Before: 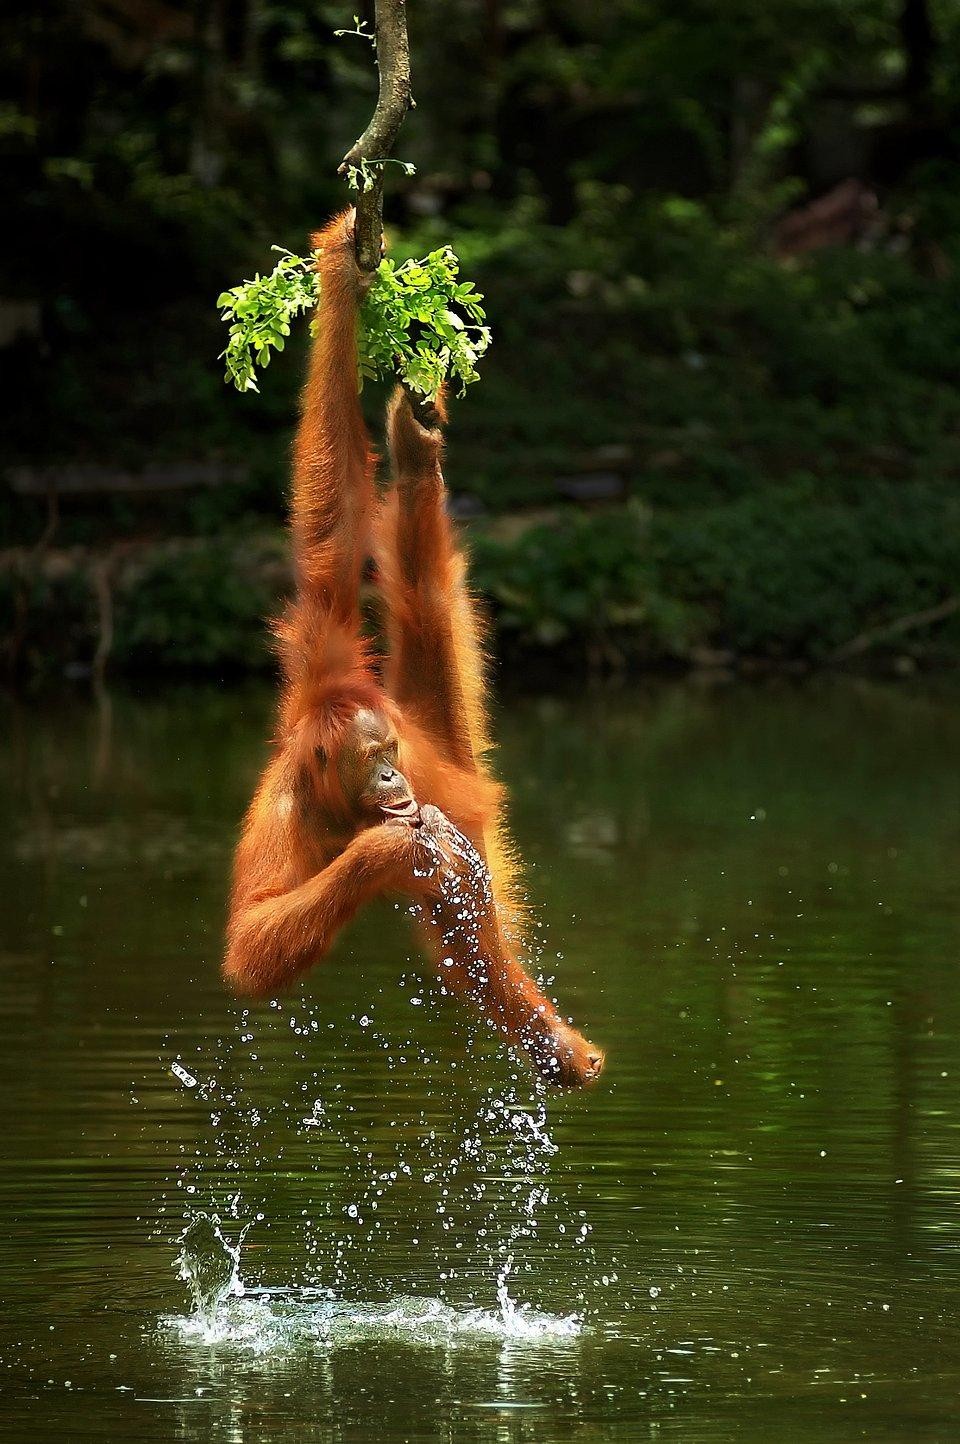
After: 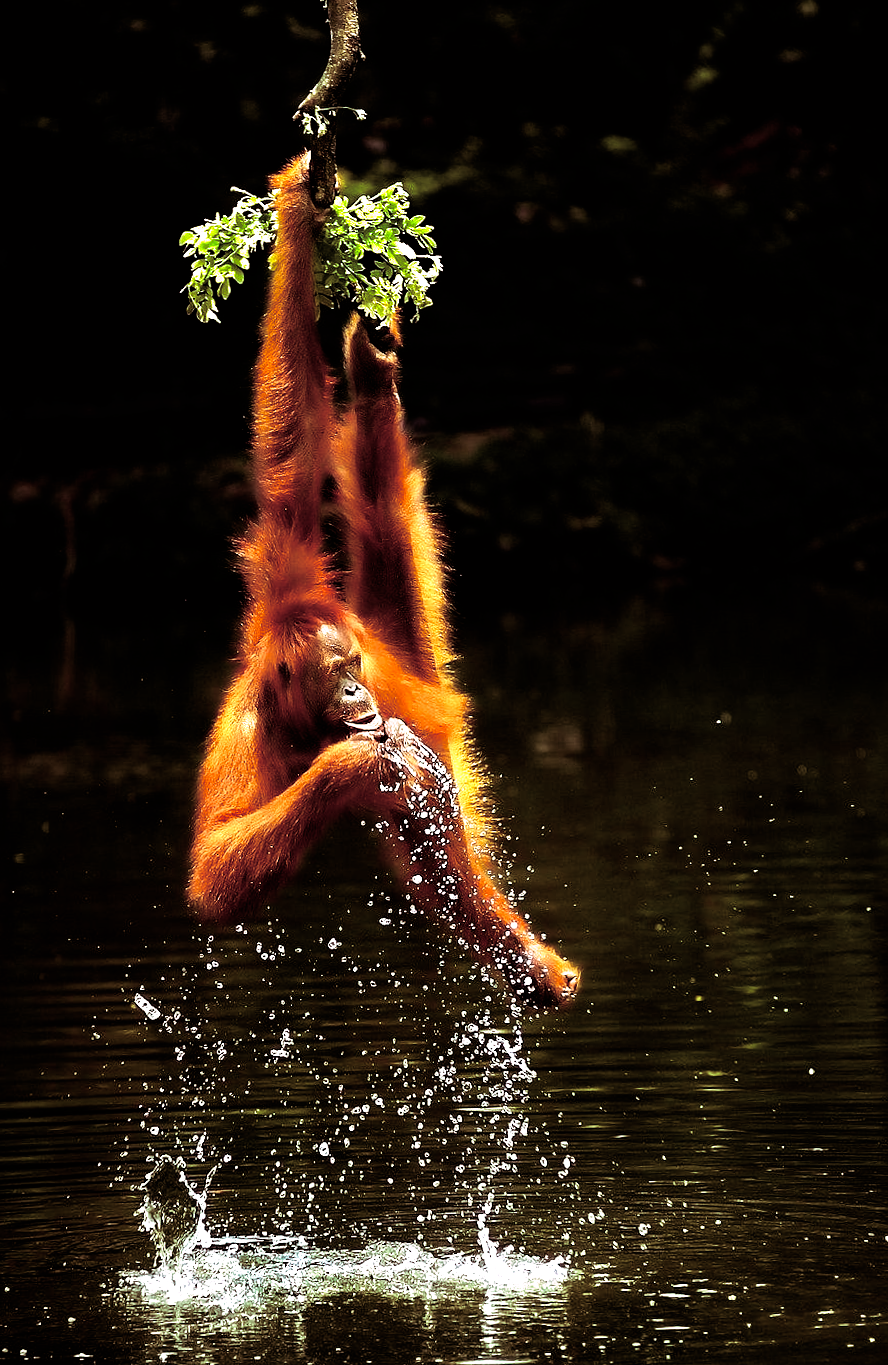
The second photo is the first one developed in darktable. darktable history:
rotate and perspective: rotation -1.68°, lens shift (vertical) -0.146, crop left 0.049, crop right 0.912, crop top 0.032, crop bottom 0.96
contrast brightness saturation: saturation -0.05
split-toning: highlights › hue 298.8°, highlights › saturation 0.73, compress 41.76%
filmic rgb: black relative exposure -8.2 EV, white relative exposure 2.2 EV, threshold 3 EV, hardness 7.11, latitude 85.74%, contrast 1.696, highlights saturation mix -4%, shadows ↔ highlights balance -2.69%, preserve chrominance no, color science v5 (2021), contrast in shadows safe, contrast in highlights safe, enable highlight reconstruction true
